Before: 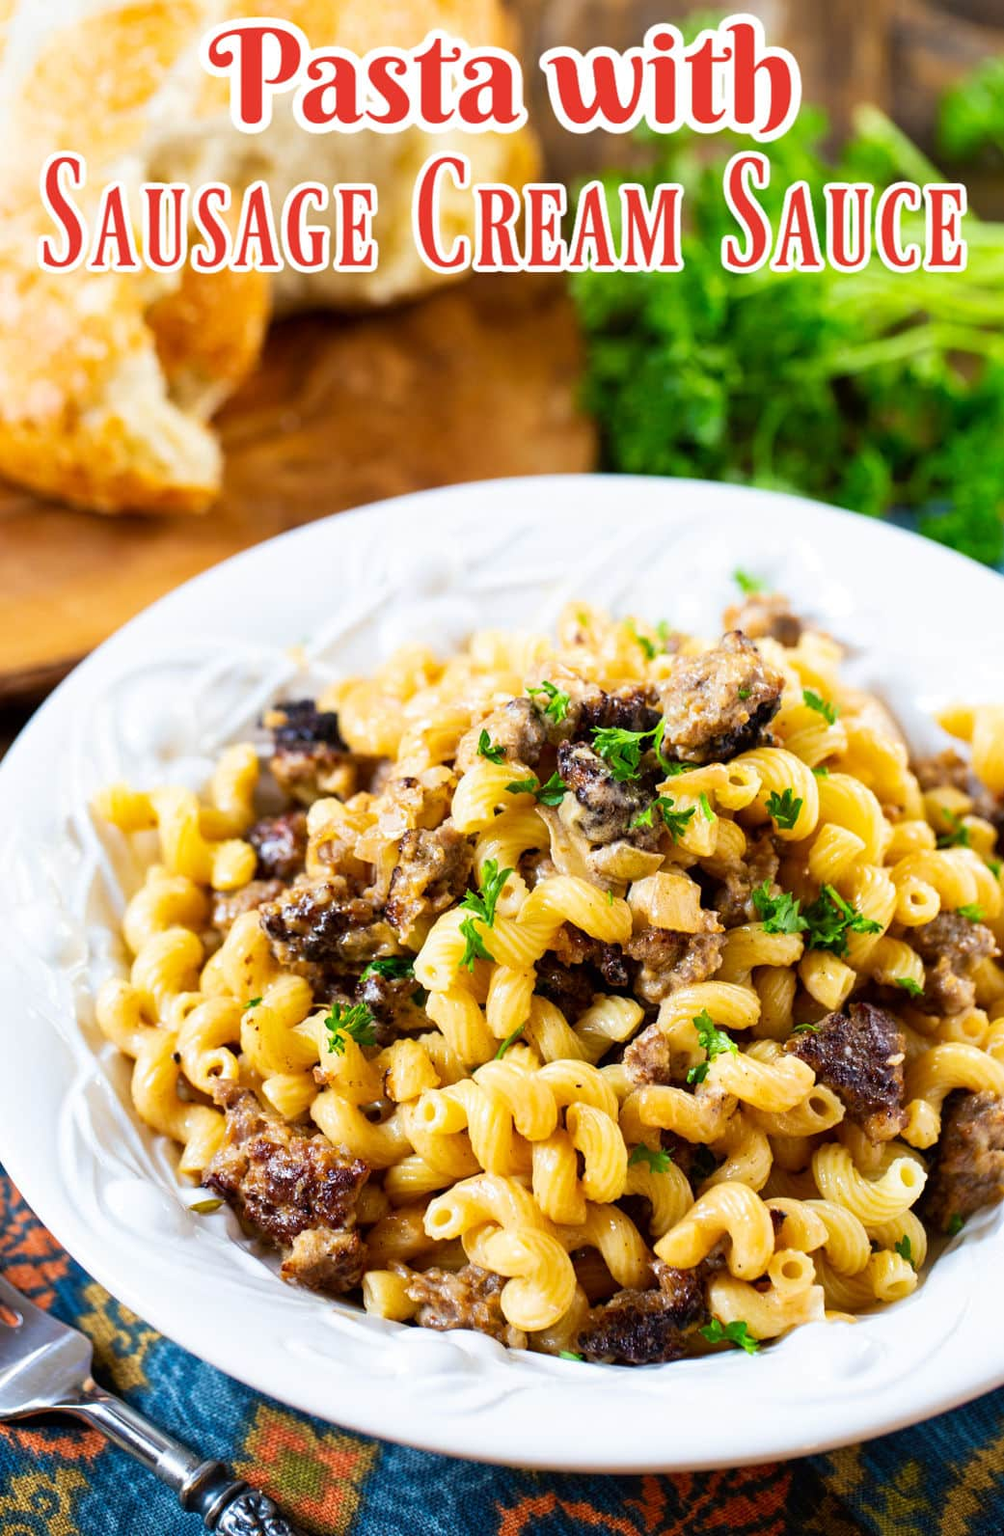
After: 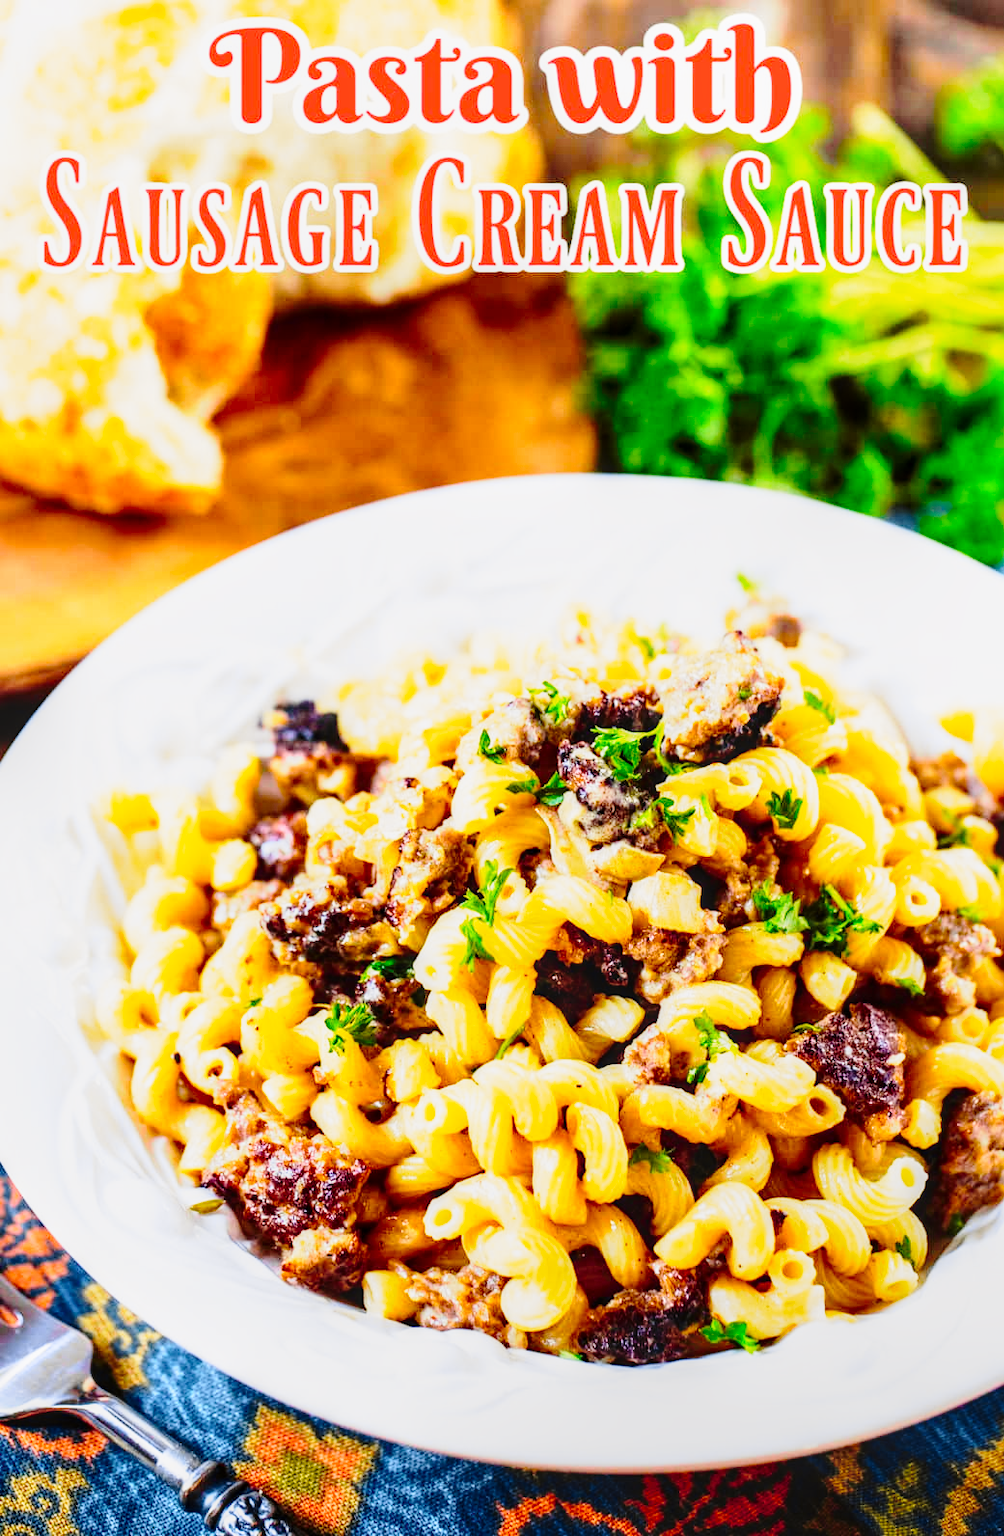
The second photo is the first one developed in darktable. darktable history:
tone curve: curves: ch0 [(0, 0) (0.087, 0.054) (0.281, 0.245) (0.506, 0.526) (0.8, 0.824) (0.994, 0.955)]; ch1 [(0, 0) (0.27, 0.195) (0.406, 0.435) (0.452, 0.474) (0.495, 0.5) (0.514, 0.508) (0.537, 0.556) (0.654, 0.689) (1, 1)]; ch2 [(0, 0) (0.269, 0.299) (0.459, 0.441) (0.498, 0.499) (0.523, 0.52) (0.551, 0.549) (0.633, 0.625) (0.659, 0.681) (0.718, 0.764) (1, 1)], color space Lab, independent channels, preserve colors none
white balance: red 0.988, blue 1.017
base curve: curves: ch0 [(0, 0) (0.028, 0.03) (0.121, 0.232) (0.46, 0.748) (0.859, 0.968) (1, 1)], preserve colors none
local contrast: on, module defaults
rotate and perspective: automatic cropping original format, crop left 0, crop top 0
